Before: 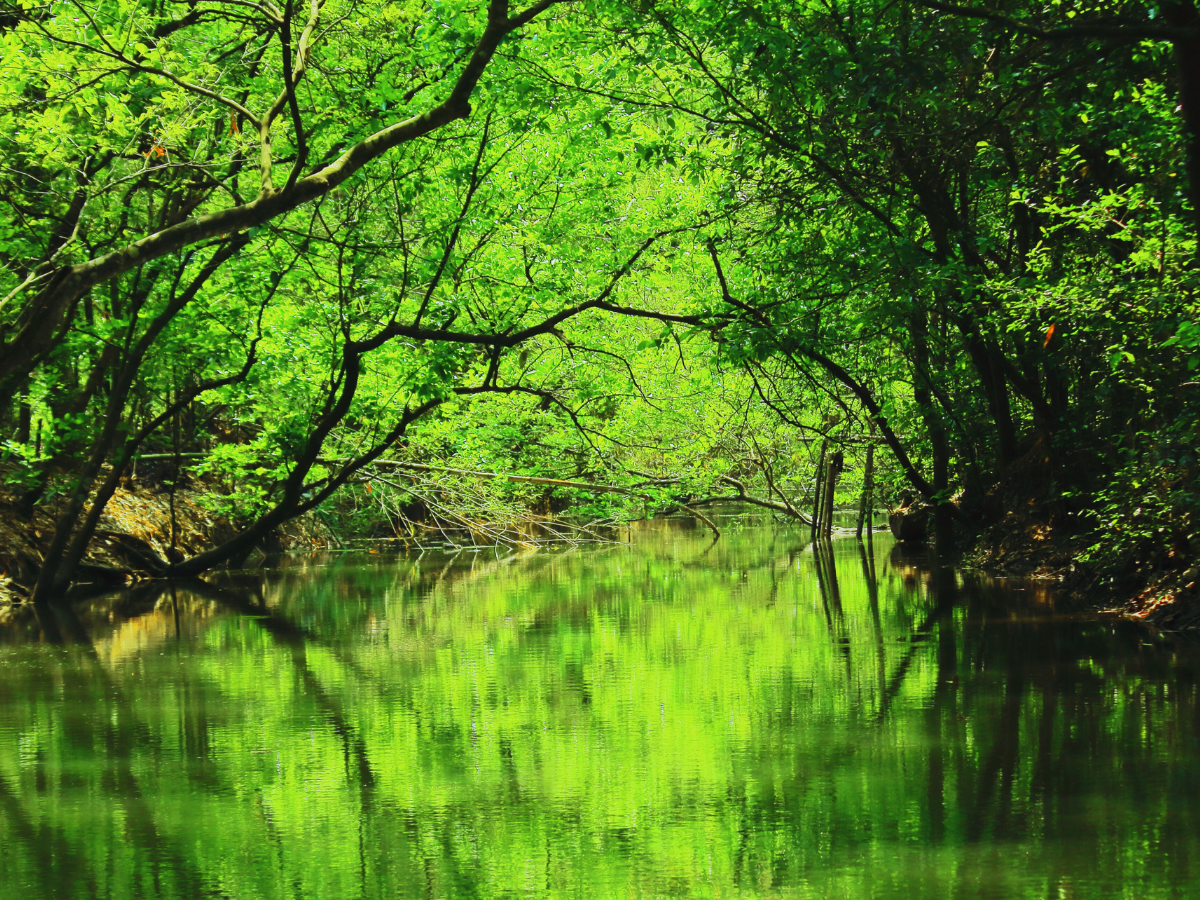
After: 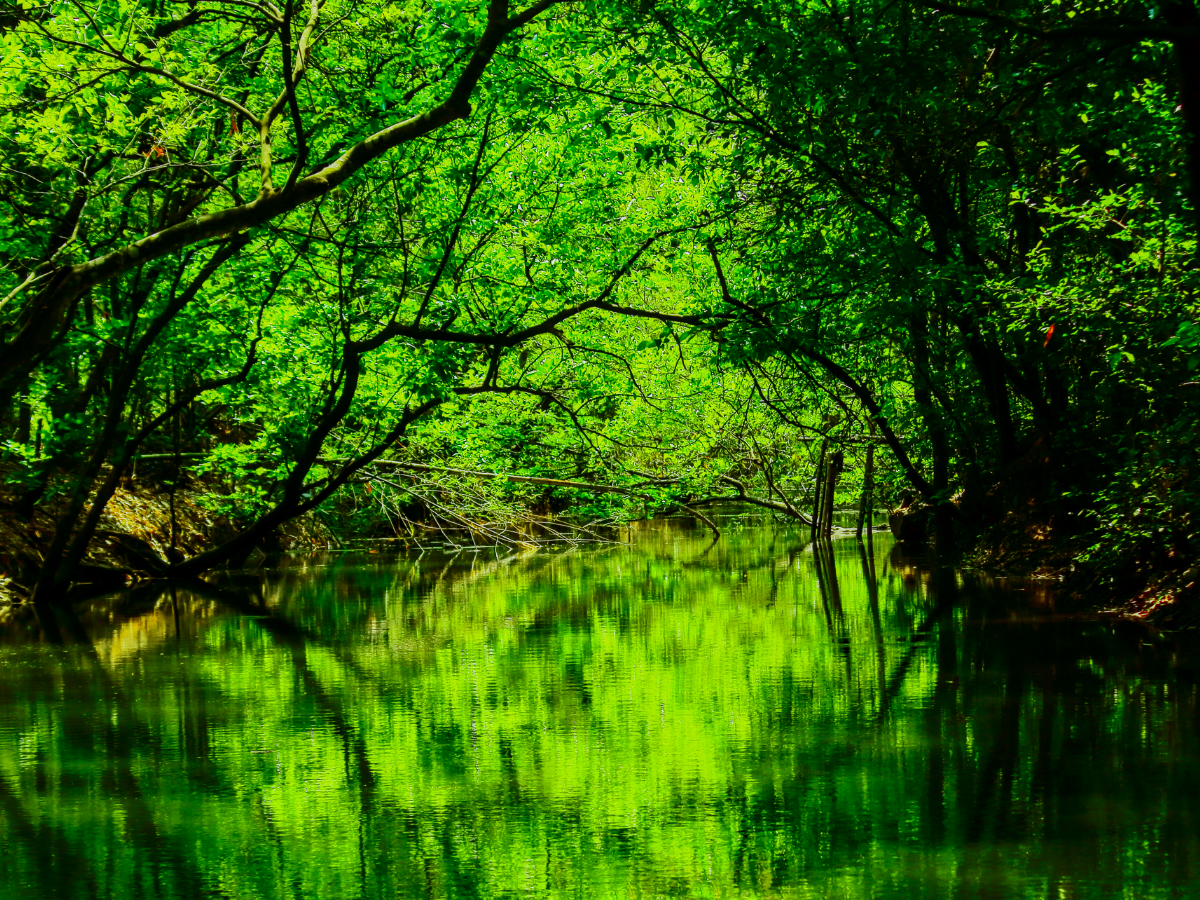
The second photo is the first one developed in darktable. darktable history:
local contrast: on, module defaults
contrast brightness saturation: contrast 0.098, brightness -0.262, saturation 0.14
